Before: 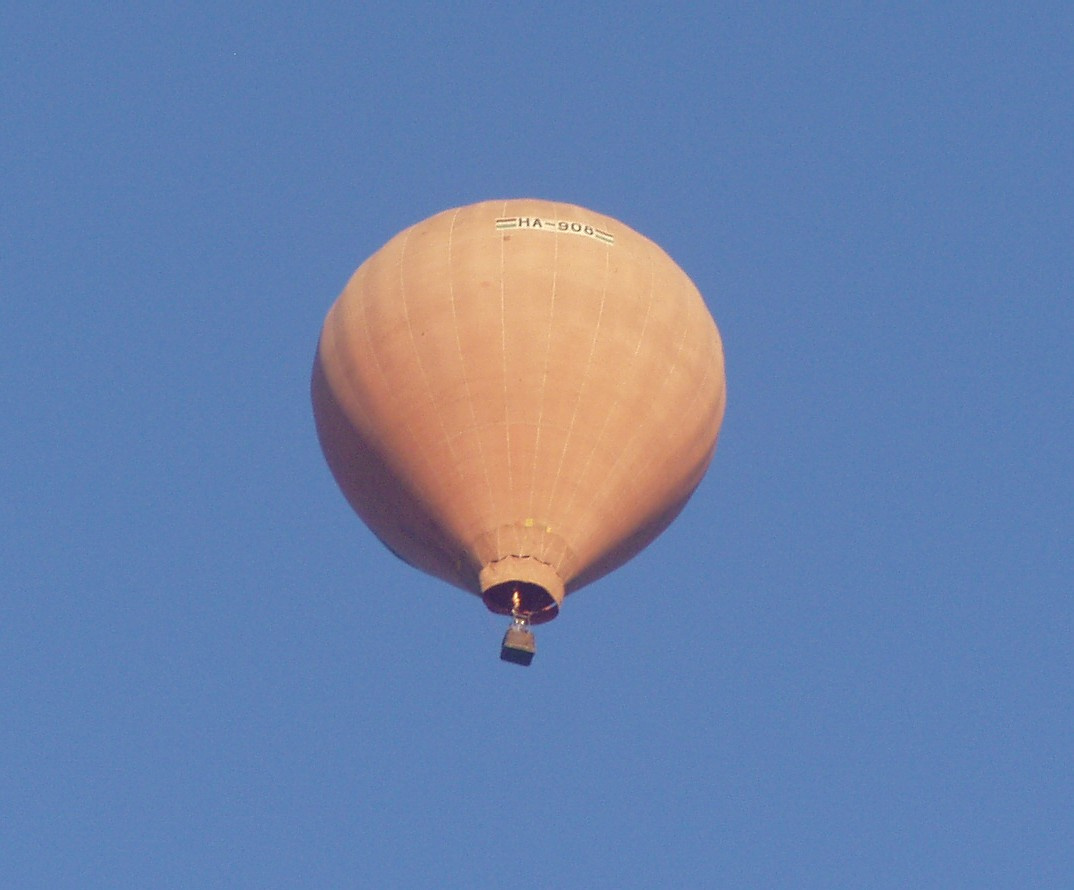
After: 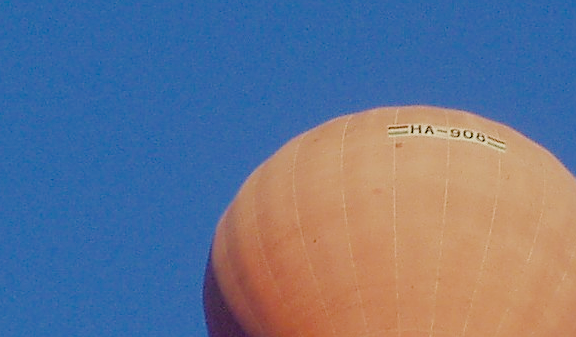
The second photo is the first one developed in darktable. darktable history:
sharpen: on, module defaults
crop: left 10.123%, top 10.508%, right 36.159%, bottom 51.596%
contrast brightness saturation: contrast 0.069, brightness -0.142, saturation 0.117
color balance rgb: perceptual saturation grading › global saturation 20%, perceptual saturation grading › highlights -24.97%, perceptual saturation grading › shadows 49.701%, perceptual brilliance grading › global brilliance 2.502%, perceptual brilliance grading › highlights -2.884%, perceptual brilliance grading › shadows 3.3%
tone equalizer: on, module defaults
filmic rgb: black relative exposure -2.93 EV, white relative exposure 4.56 EV, hardness 1.7, contrast 1.252
